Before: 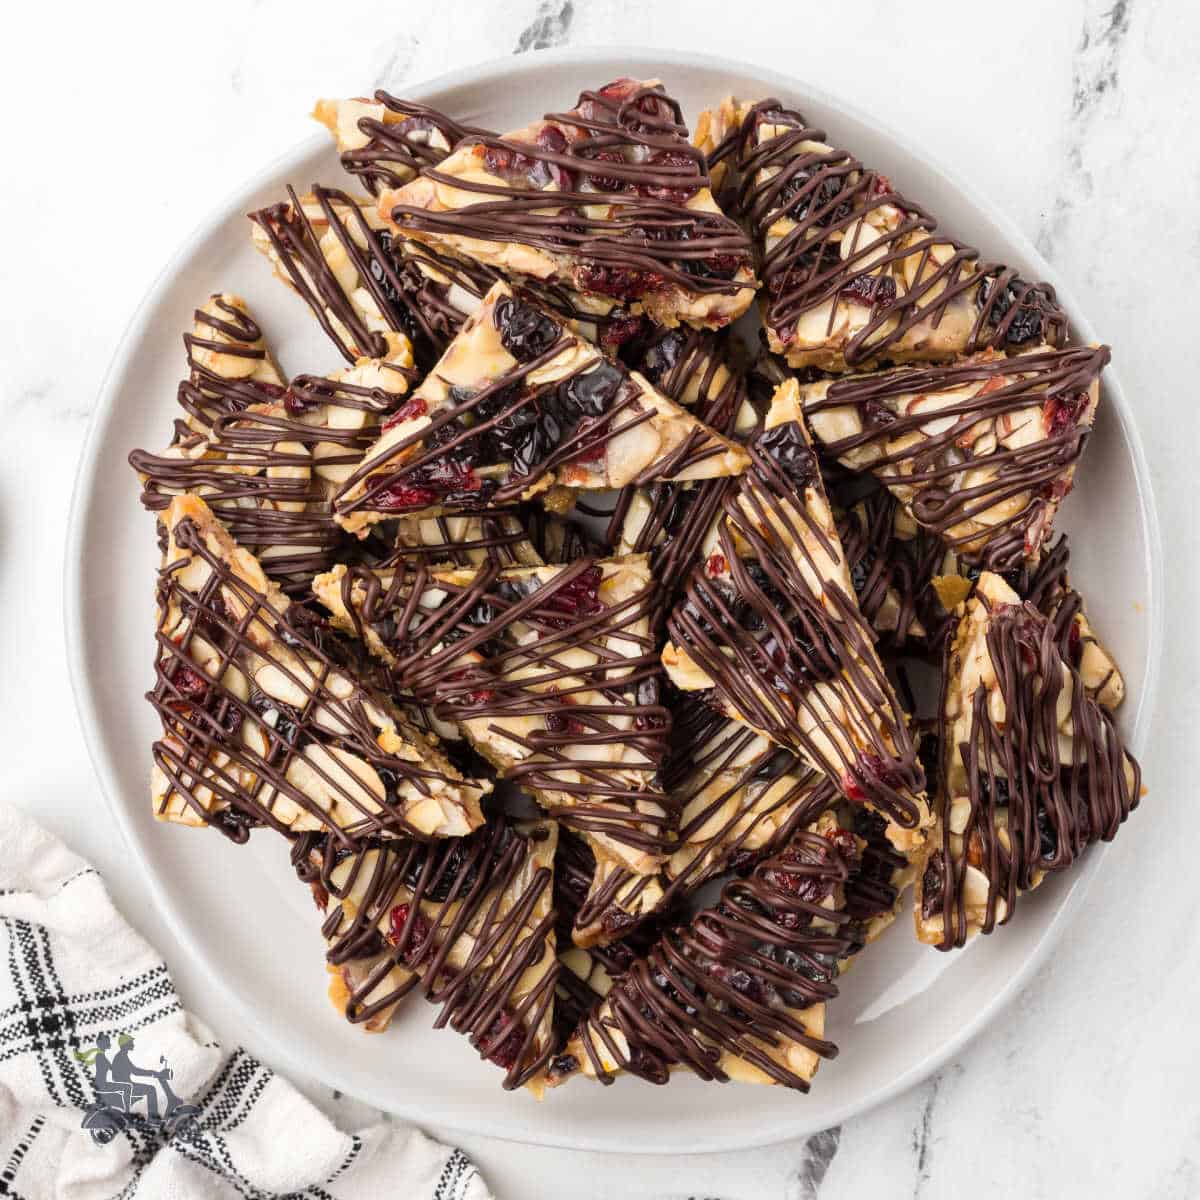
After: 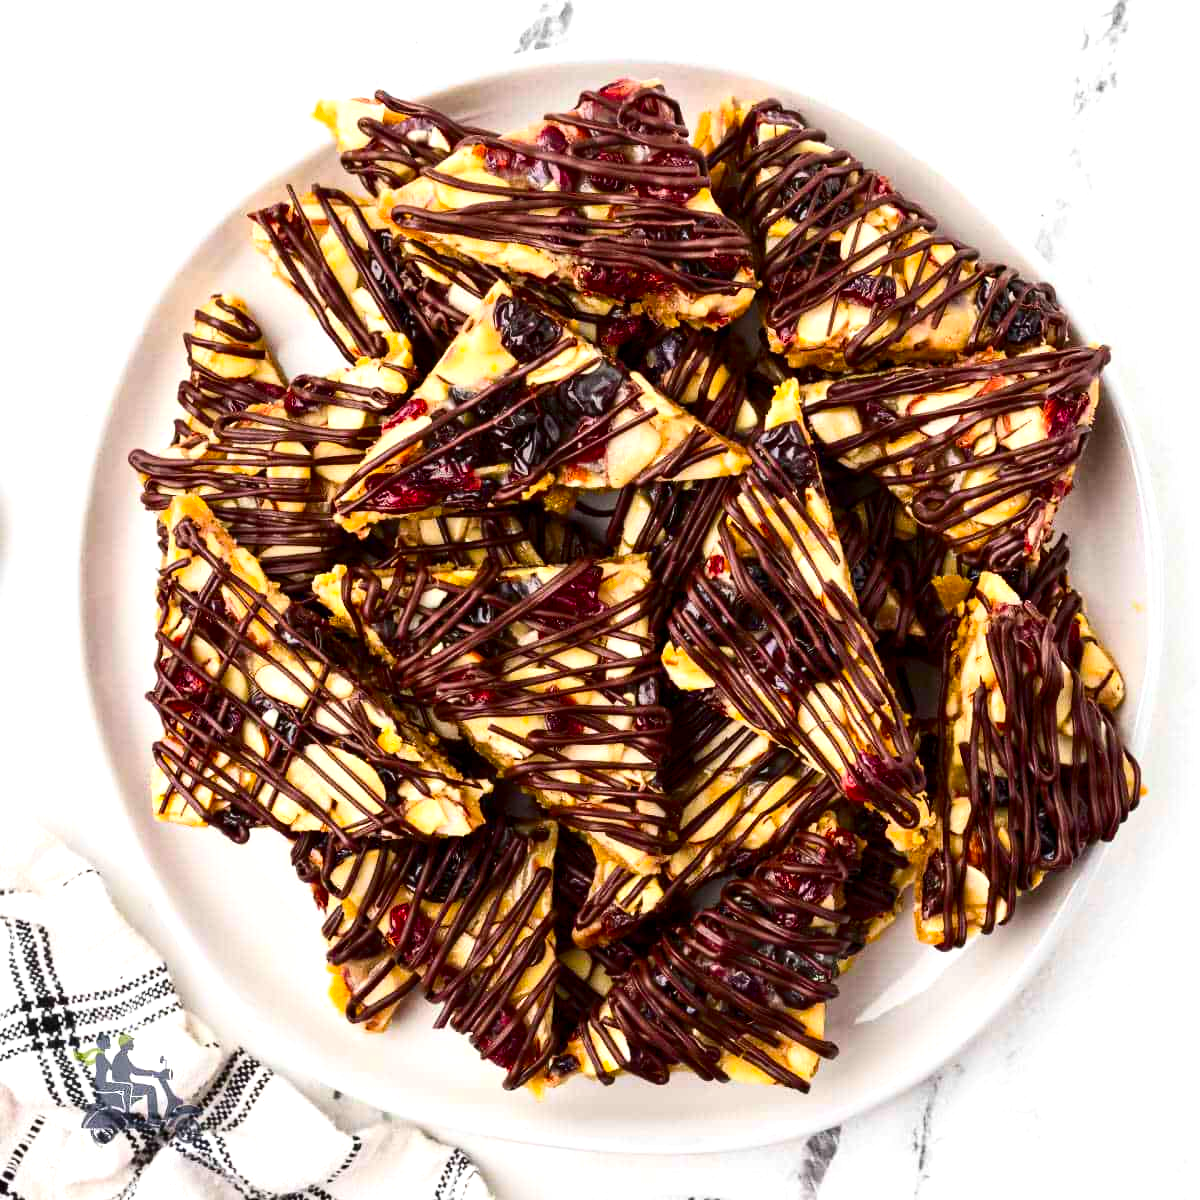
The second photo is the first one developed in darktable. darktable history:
contrast brightness saturation: contrast 0.19, brightness -0.11, saturation 0.21
color balance rgb: perceptual saturation grading › global saturation 20%, global vibrance 20%
exposure: black level correction 0.001, exposure 0.5 EV, compensate exposure bias true, compensate highlight preservation false
